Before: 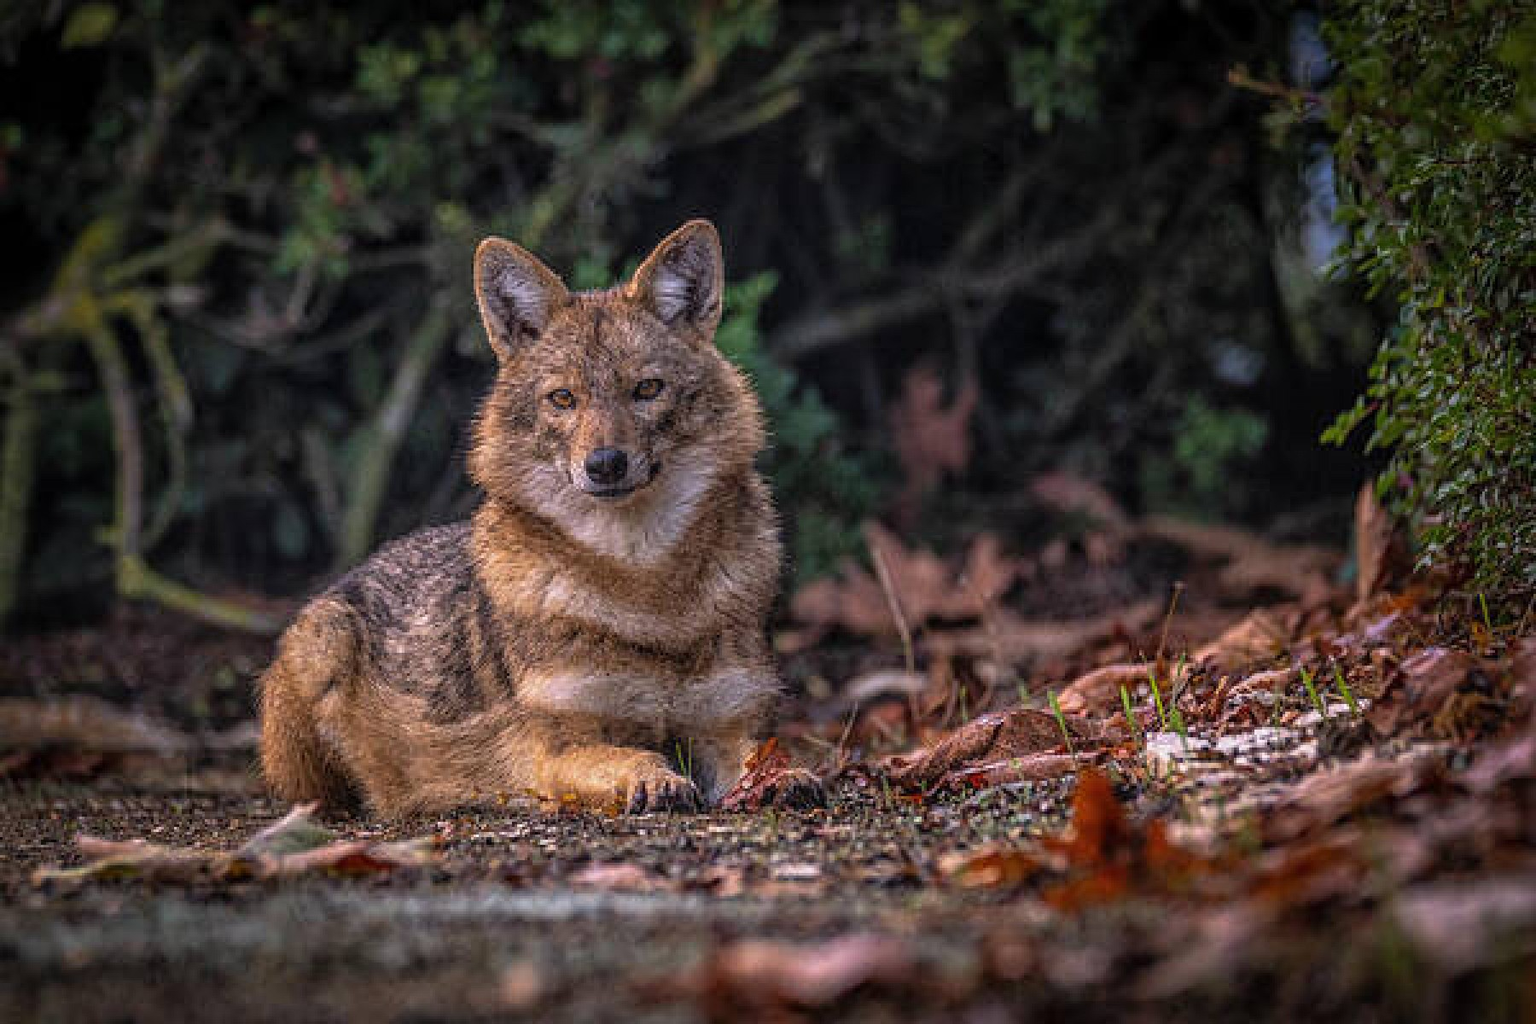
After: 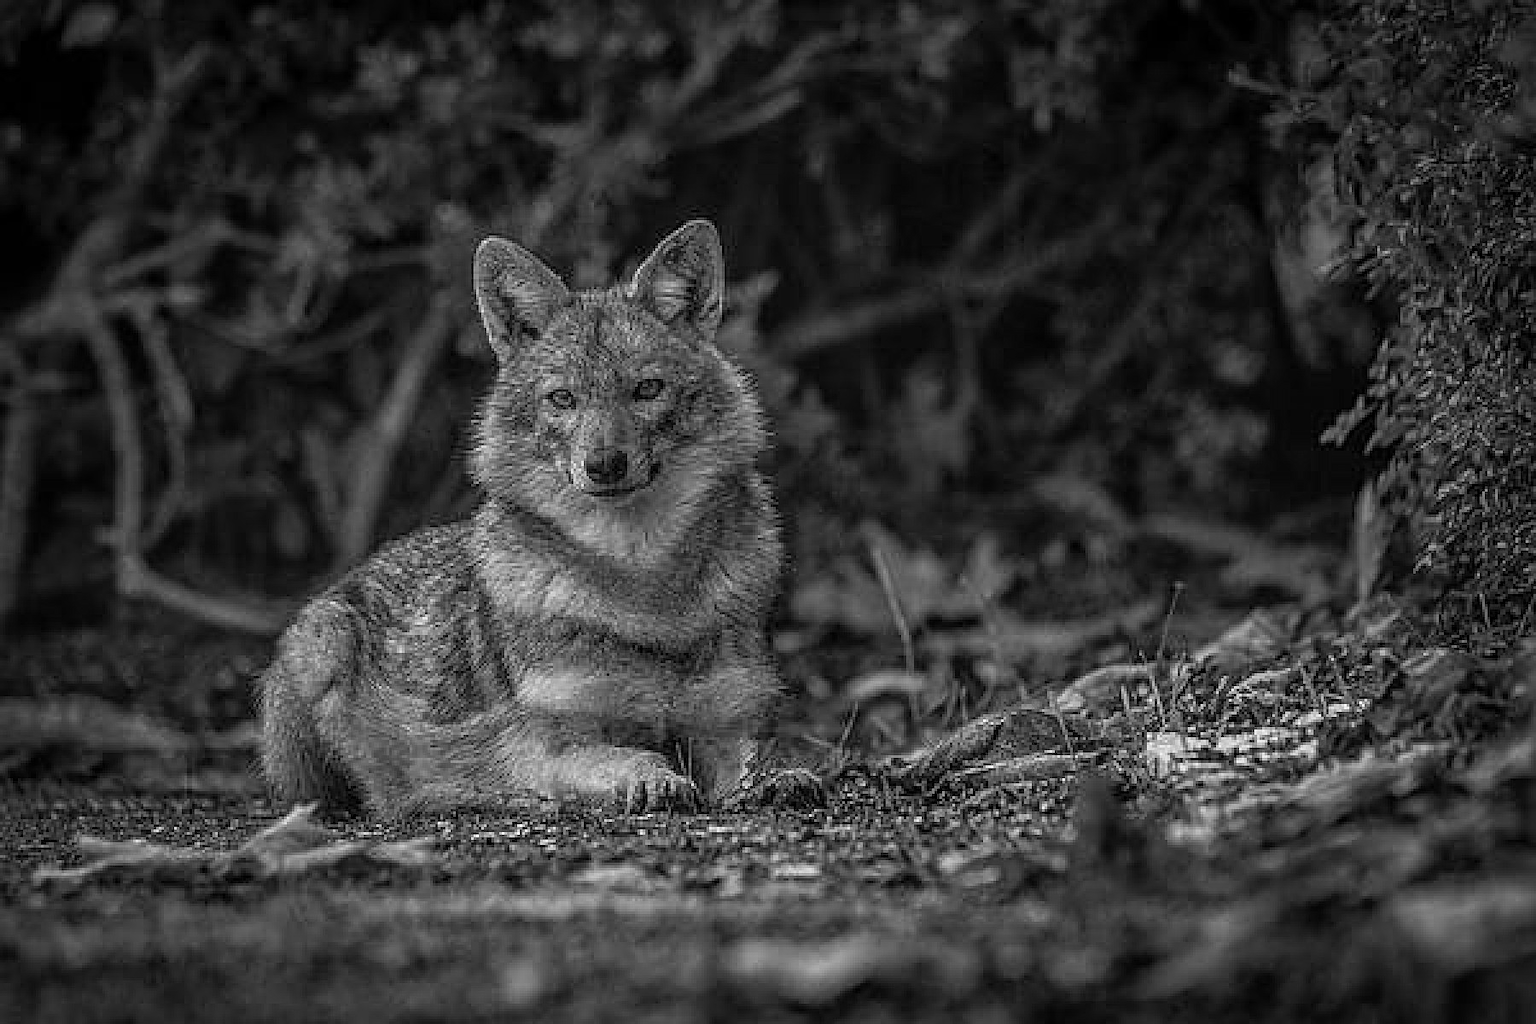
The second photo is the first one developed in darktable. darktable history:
sharpen: on, module defaults
monochrome: a -74.22, b 78.2
